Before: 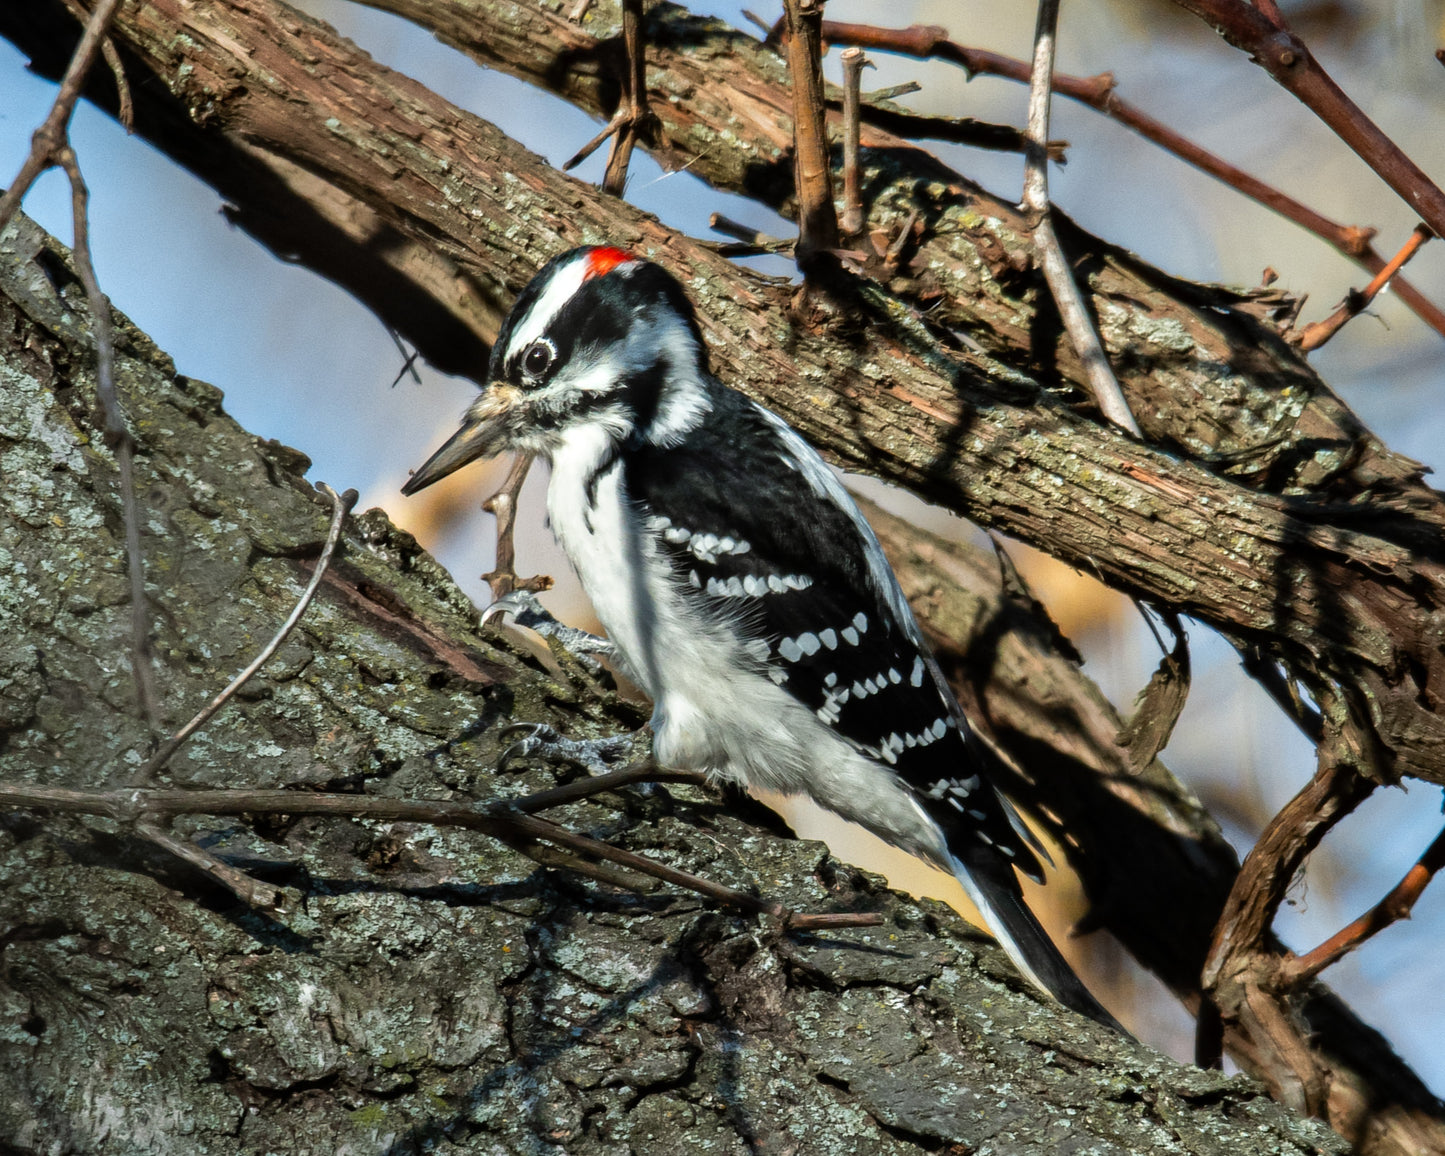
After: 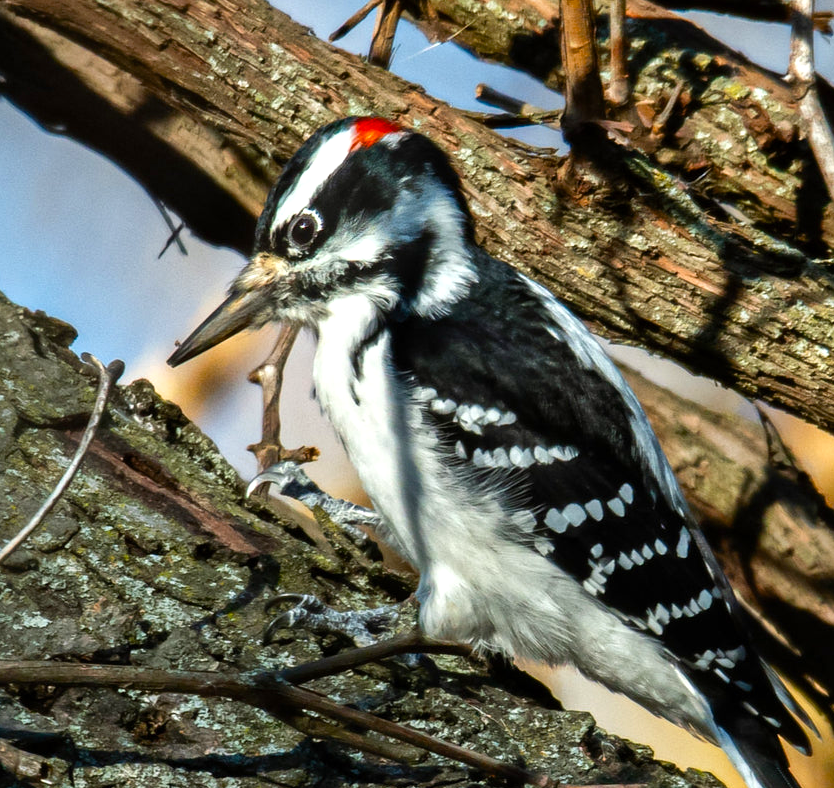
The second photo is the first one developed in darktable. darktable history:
tone equalizer: on, module defaults
crop: left 16.202%, top 11.208%, right 26.045%, bottom 20.557%
color balance rgb: linear chroma grading › shadows 16%, perceptual saturation grading › global saturation 8%, perceptual saturation grading › shadows 4%, perceptual brilliance grading › global brilliance 2%, perceptual brilliance grading › highlights 8%, perceptual brilliance grading › shadows -4%, global vibrance 16%, saturation formula JzAzBz (2021)
